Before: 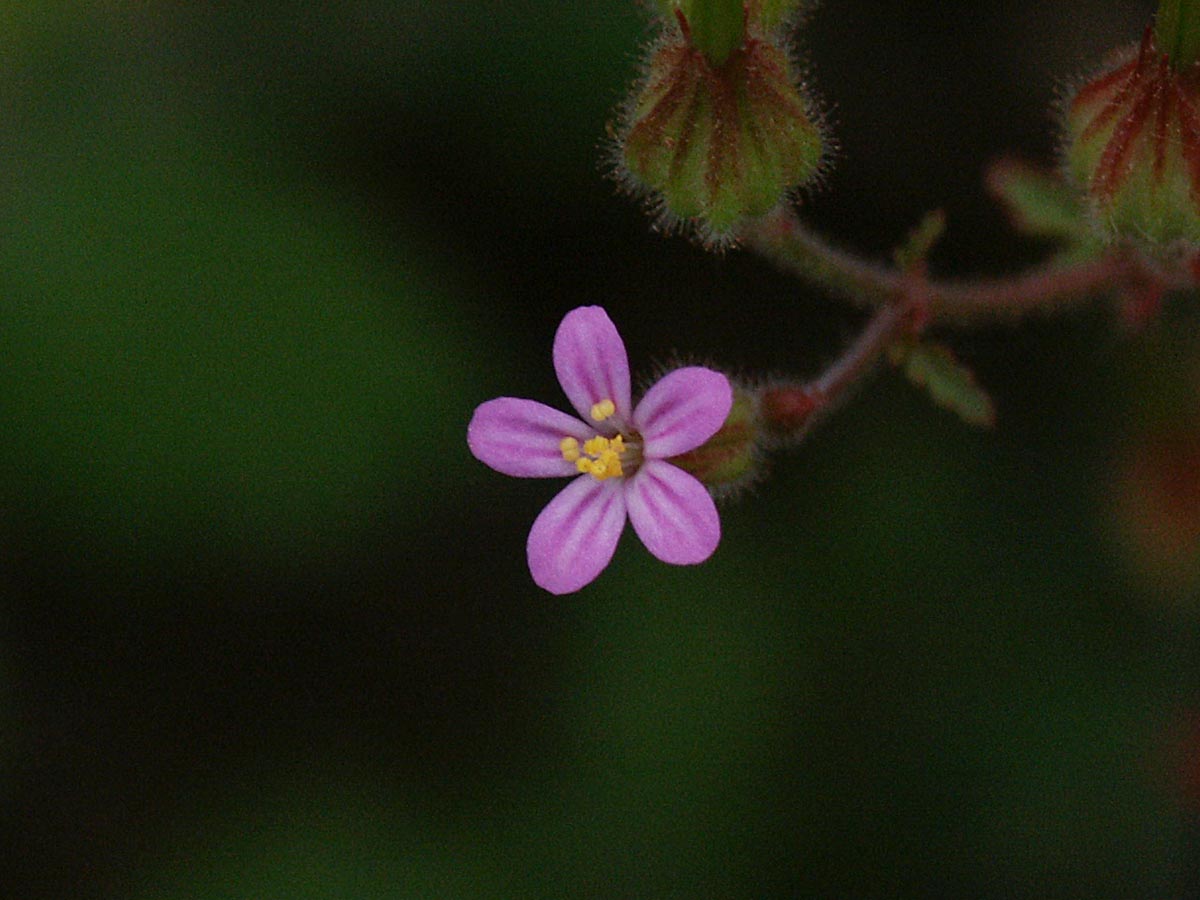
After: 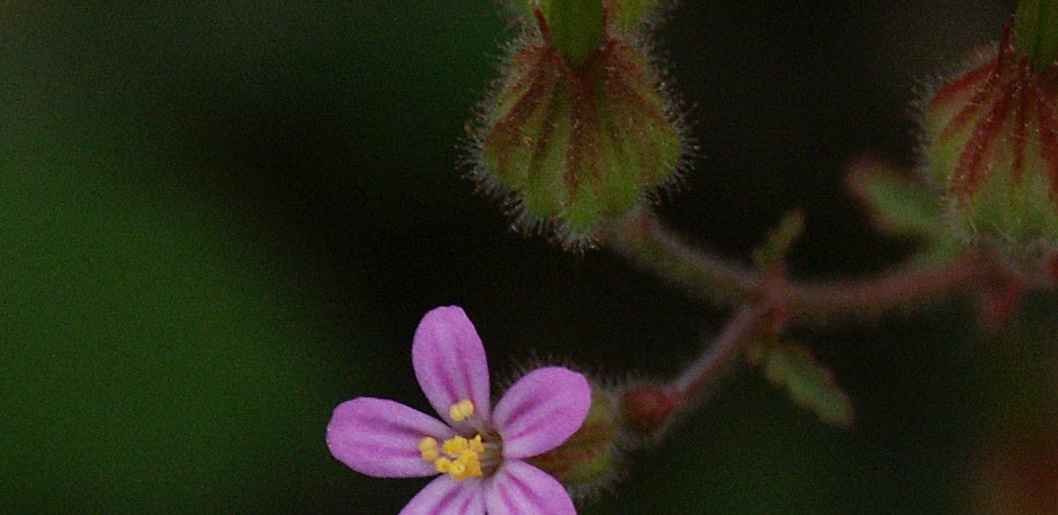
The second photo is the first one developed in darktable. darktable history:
crop and rotate: left 11.792%, bottom 42.724%
